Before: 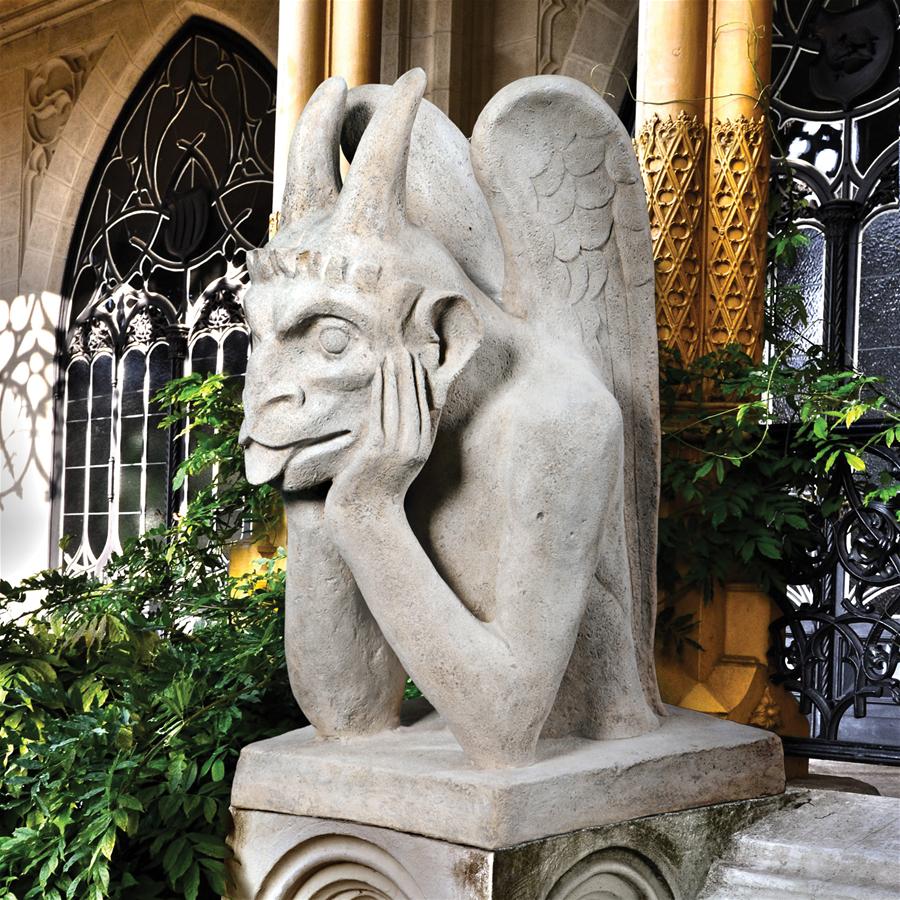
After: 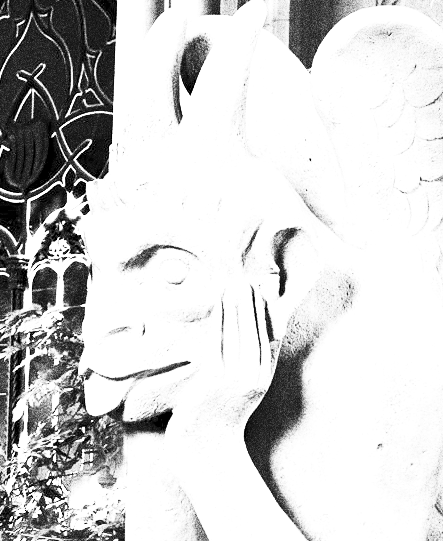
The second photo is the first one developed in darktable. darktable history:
grain: coarseness 30.02 ISO, strength 100%
color balance rgb: shadows lift › chroma 3%, shadows lift › hue 240.84°, highlights gain › chroma 3%, highlights gain › hue 73.2°, global offset › luminance -0.5%, perceptual saturation grading › global saturation 20%, perceptual saturation grading › highlights -25%, perceptual saturation grading › shadows 50%, global vibrance 25.26%
exposure: black level correction 0, exposure 1.2 EV, compensate exposure bias true, compensate highlight preservation false
contrast brightness saturation: contrast 0.53, brightness 0.47, saturation -1
crop: left 17.835%, top 7.675%, right 32.881%, bottom 32.213%
